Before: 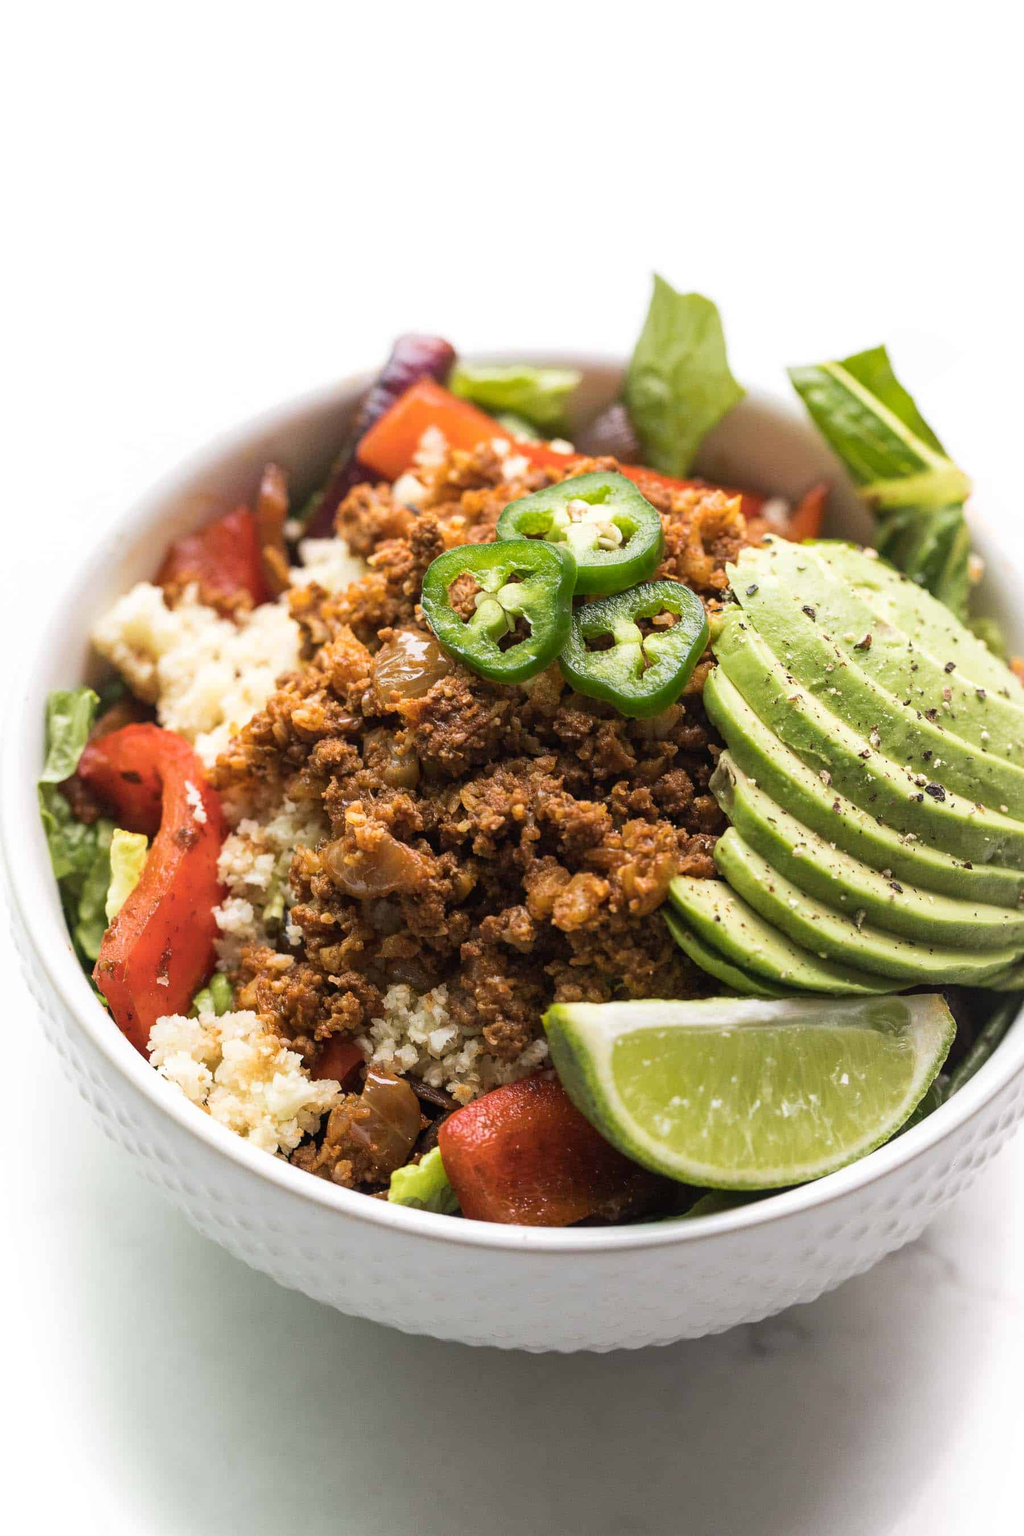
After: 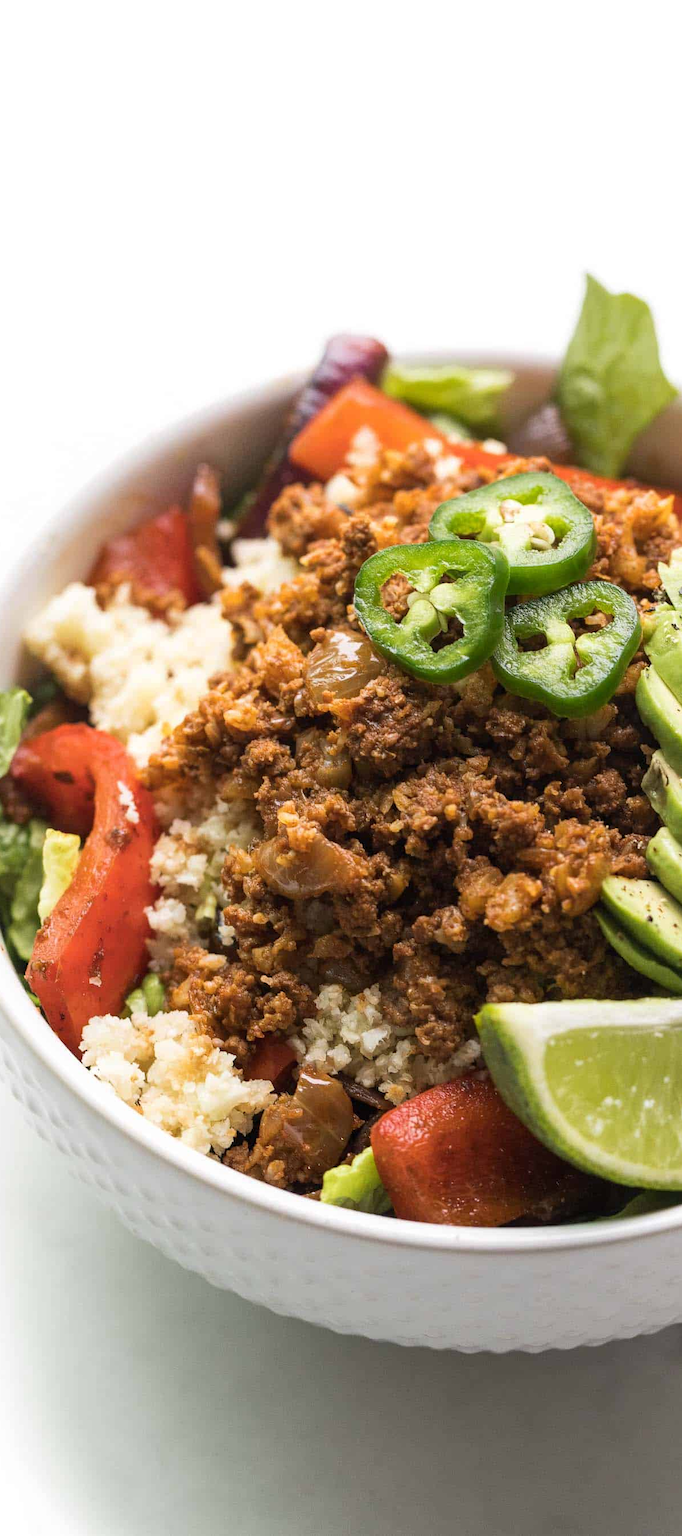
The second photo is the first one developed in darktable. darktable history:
crop and rotate: left 6.617%, right 26.717%
haze removal: compatibility mode true, adaptive false
